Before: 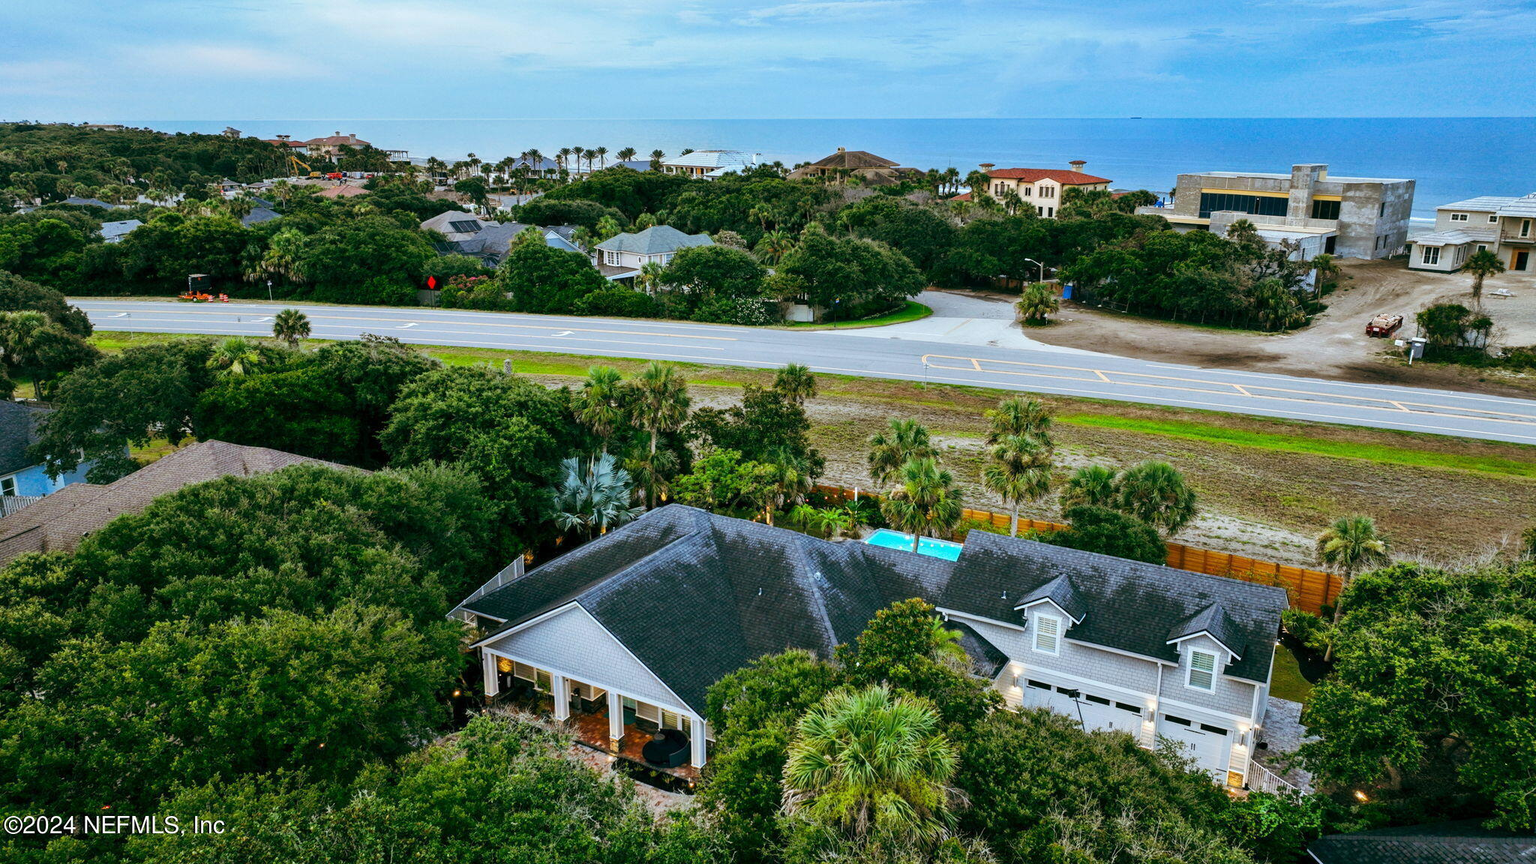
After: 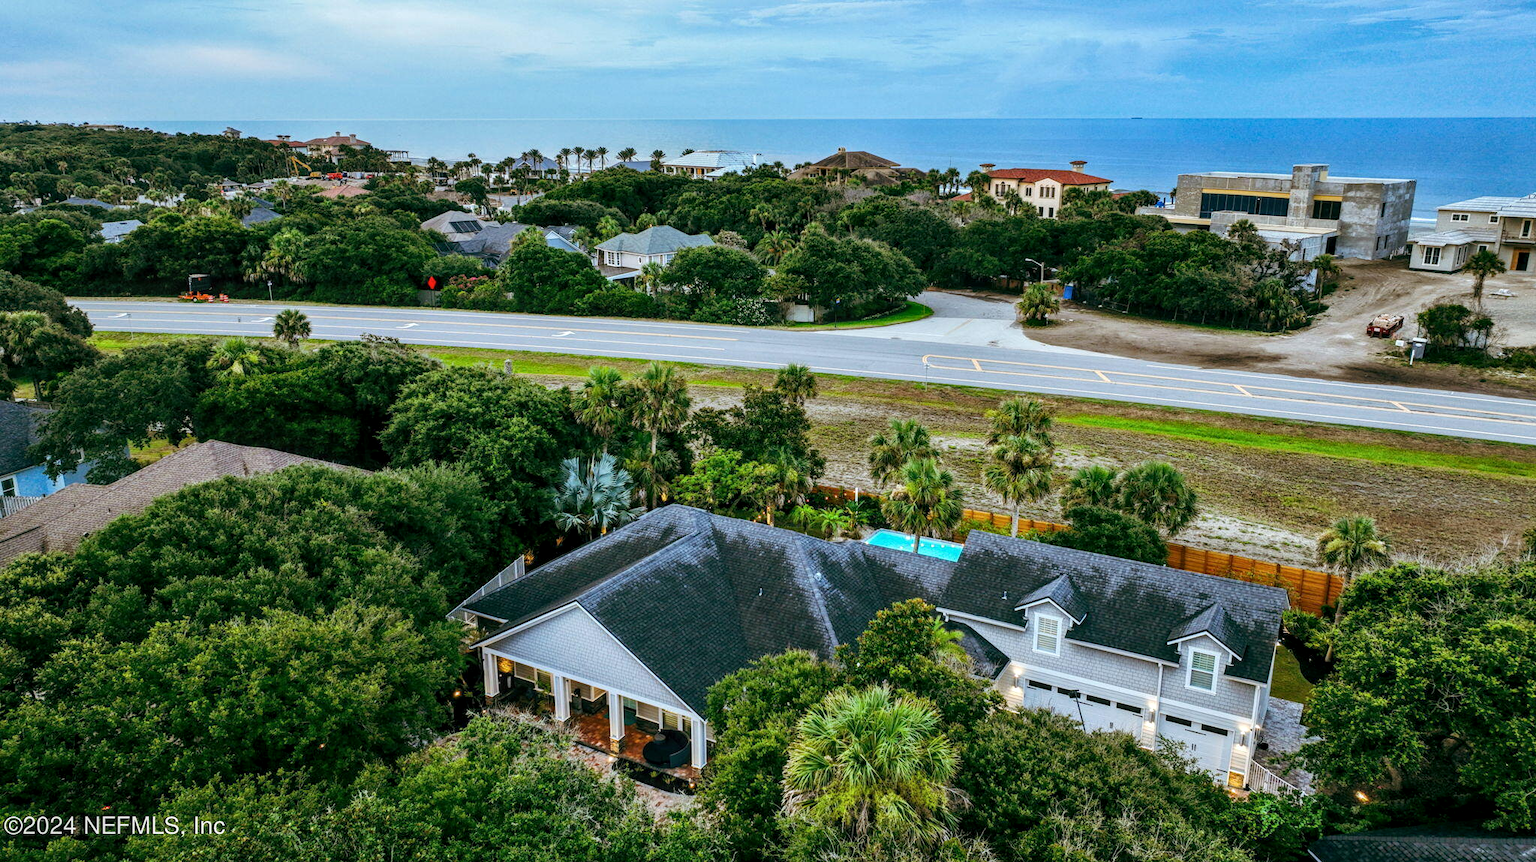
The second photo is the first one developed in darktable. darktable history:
crop: top 0.044%, bottom 0.118%
local contrast: on, module defaults
